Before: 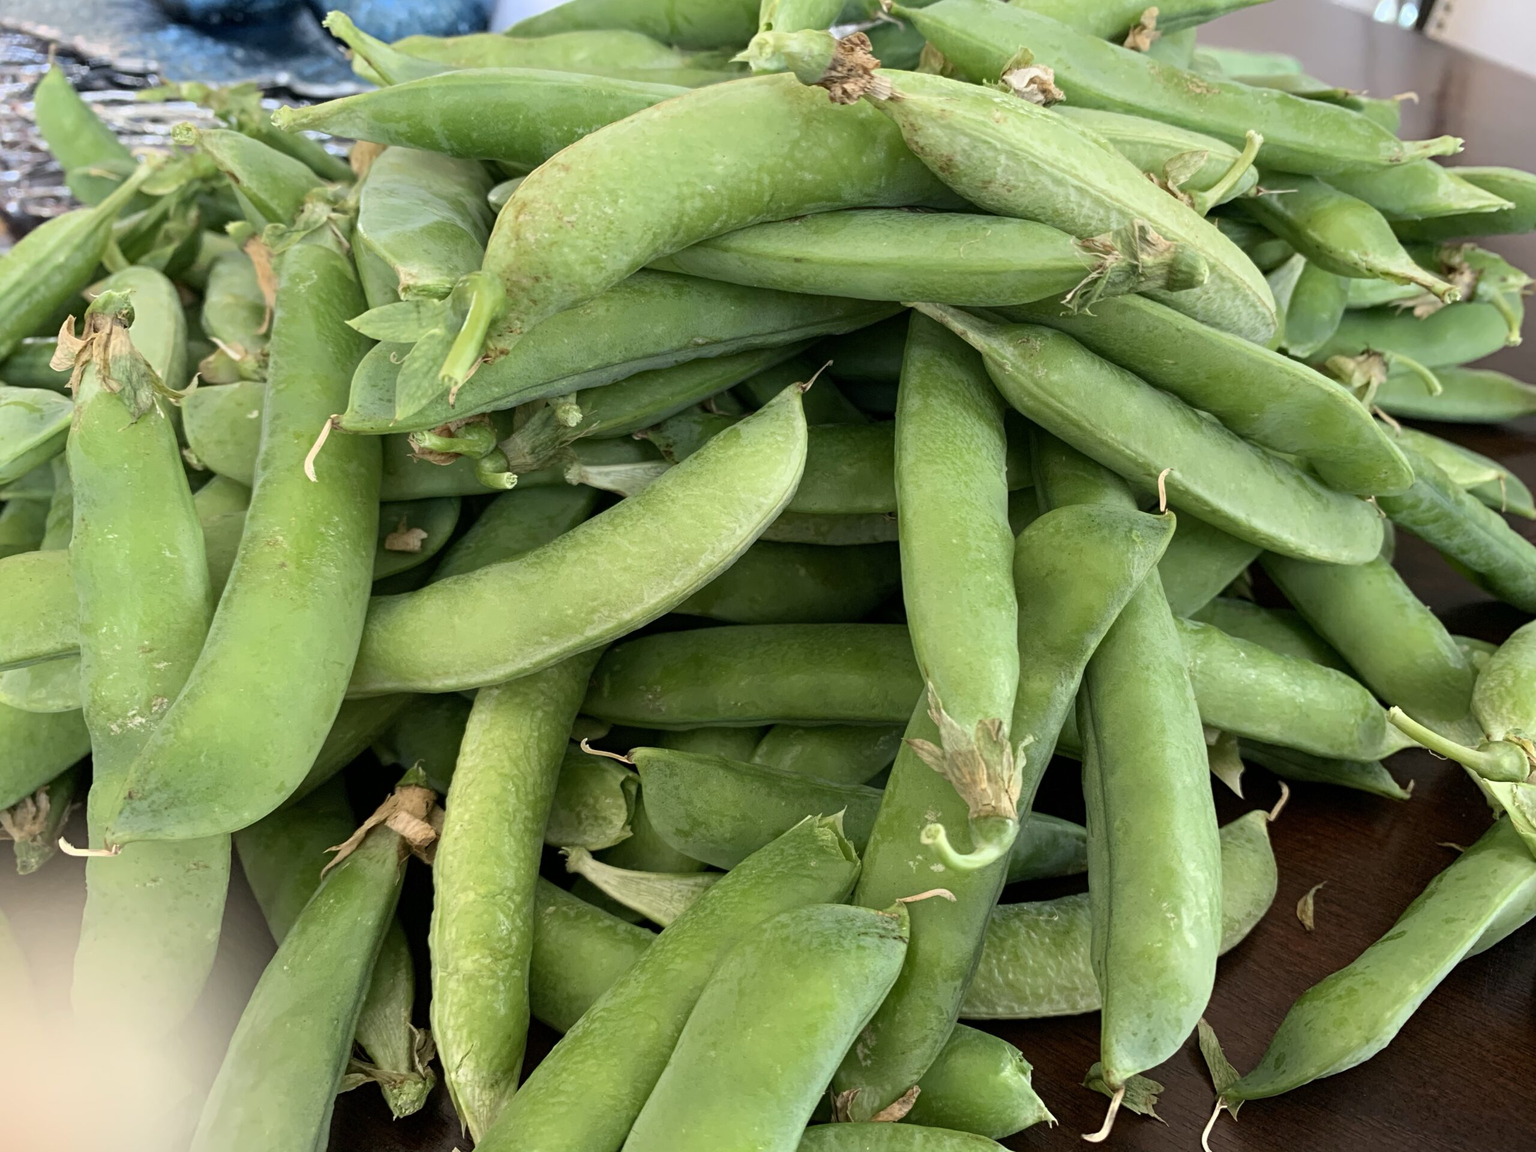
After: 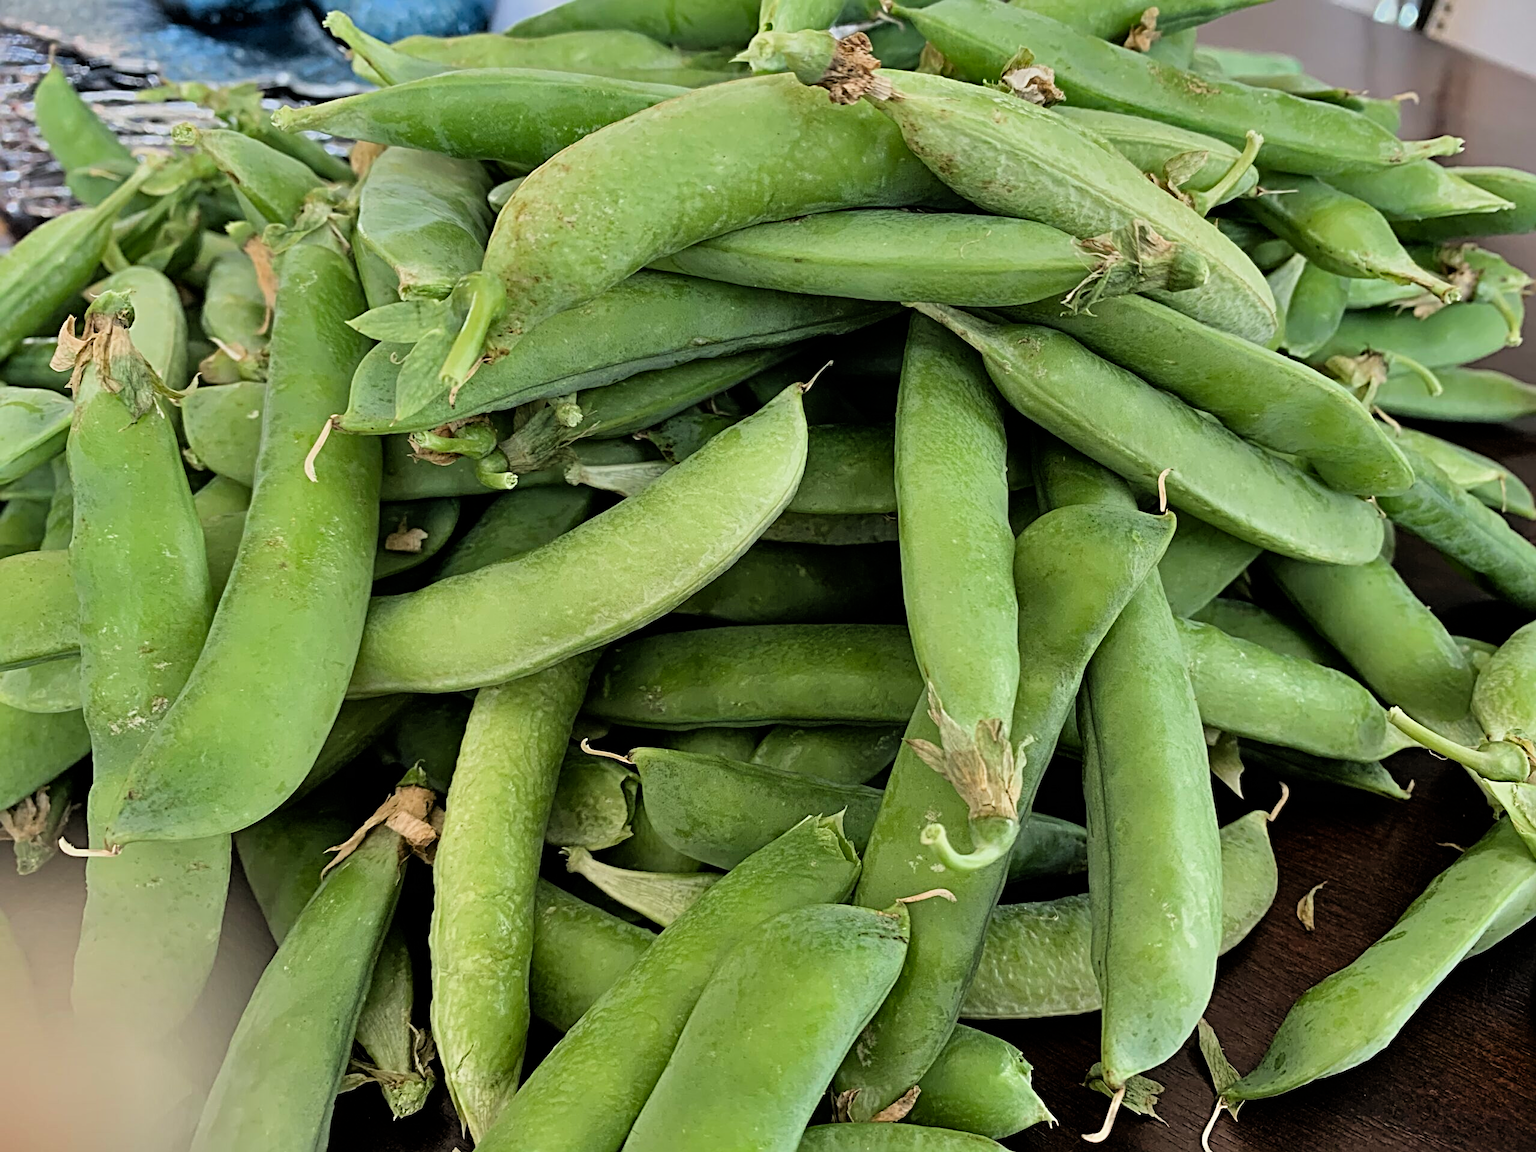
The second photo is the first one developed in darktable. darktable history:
sharpen: radius 3.966
filmic rgb: black relative exposure -8.01 EV, white relative exposure 4.01 EV, hardness 4.12, latitude 49.62%, contrast 1.101, add noise in highlights 0, color science v3 (2019), use custom middle-gray values true, contrast in highlights soft
shadows and highlights: white point adjustment 0.154, highlights -69.54, soften with gaussian
